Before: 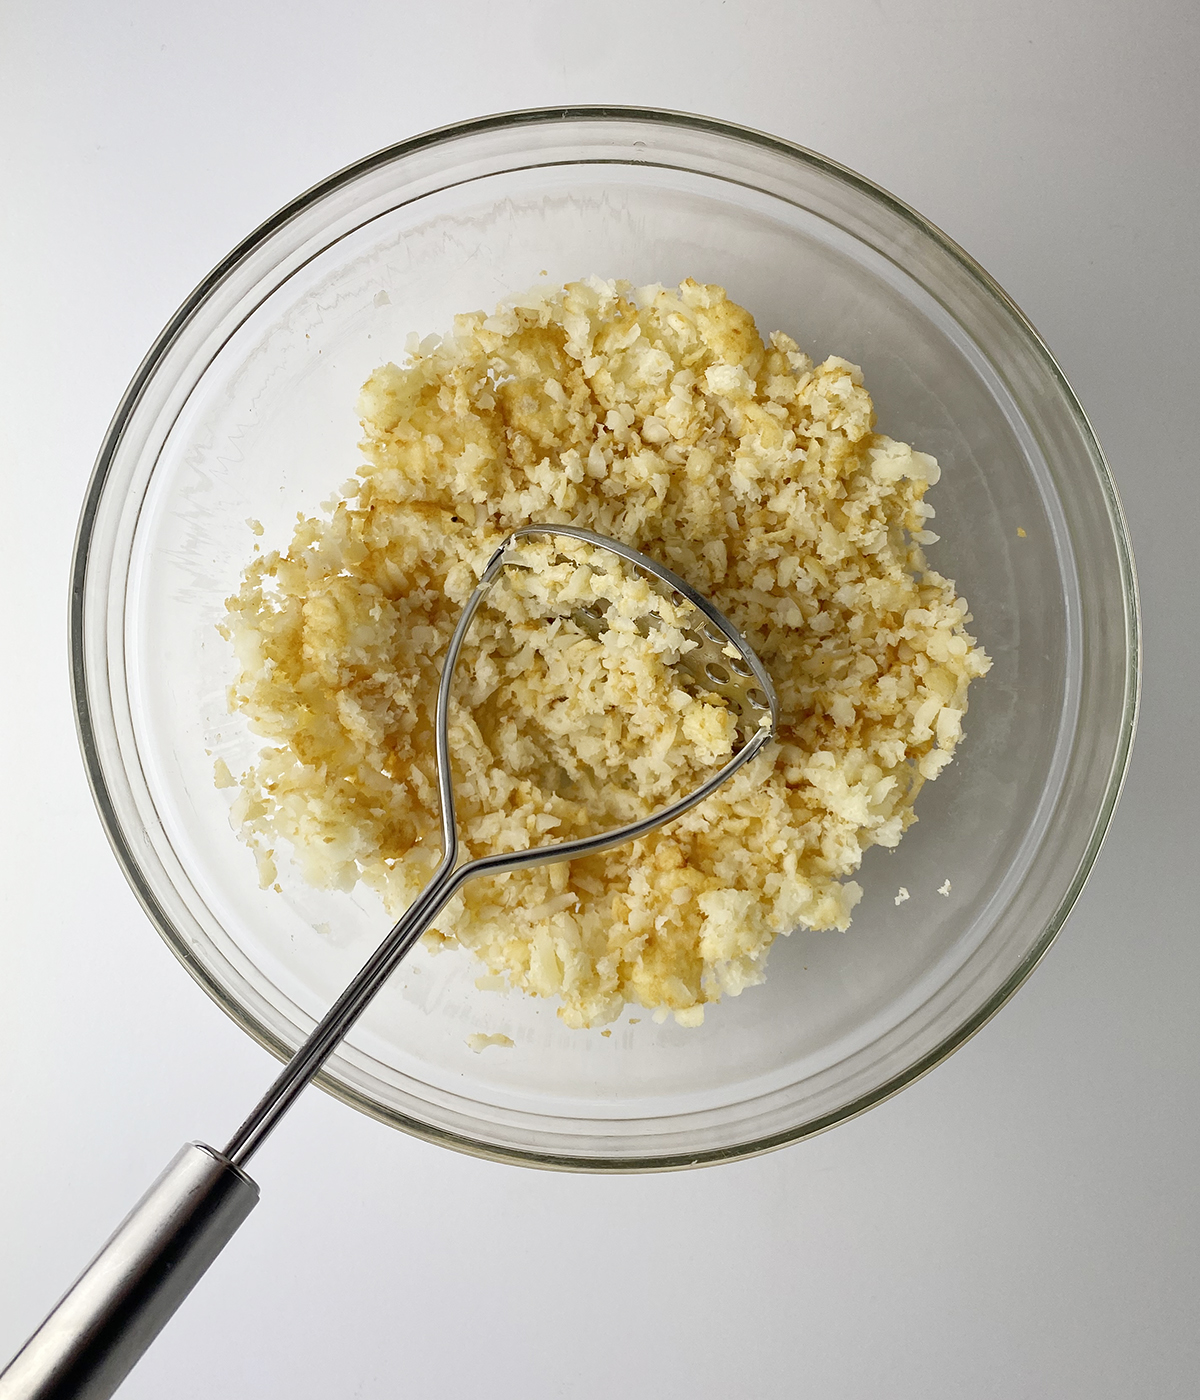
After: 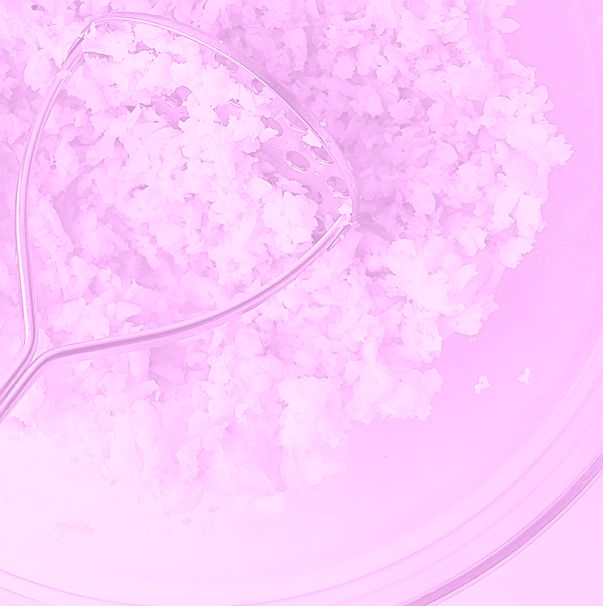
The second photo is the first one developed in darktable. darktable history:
exposure: black level correction -0.015, compensate highlight preservation false
sharpen: on, module defaults
crop: left 35.03%, top 36.625%, right 14.663%, bottom 20.057%
tone equalizer: on, module defaults
colorize: hue 331.2°, saturation 75%, source mix 30.28%, lightness 70.52%, version 1
color balance rgb: shadows lift › luminance 0.49%, shadows lift › chroma 6.83%, shadows lift › hue 300.29°, power › hue 208.98°, highlights gain › luminance 20.24%, highlights gain › chroma 2.73%, highlights gain › hue 173.85°, perceptual saturation grading › global saturation 18.05%
white balance: red 1.029, blue 0.92
